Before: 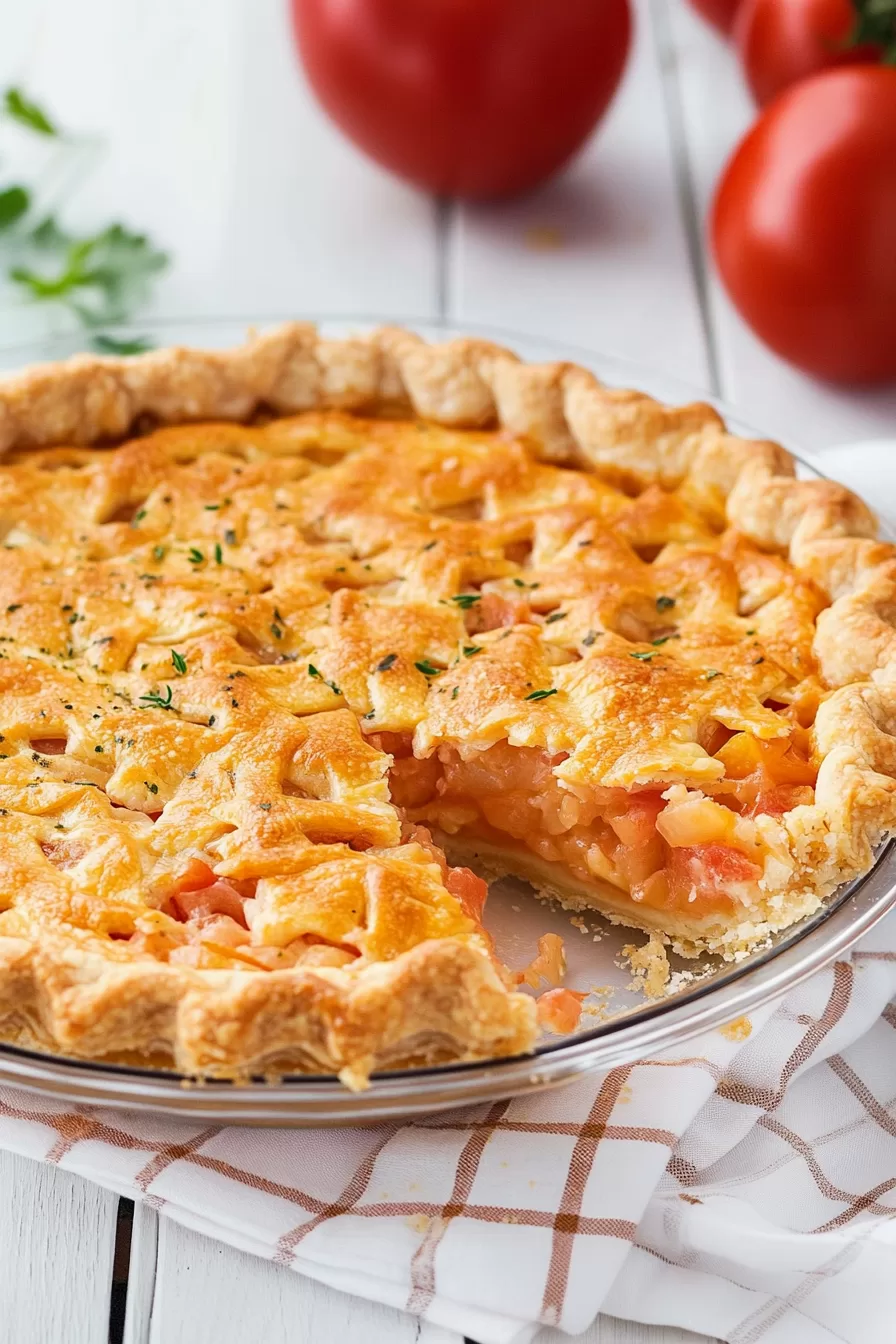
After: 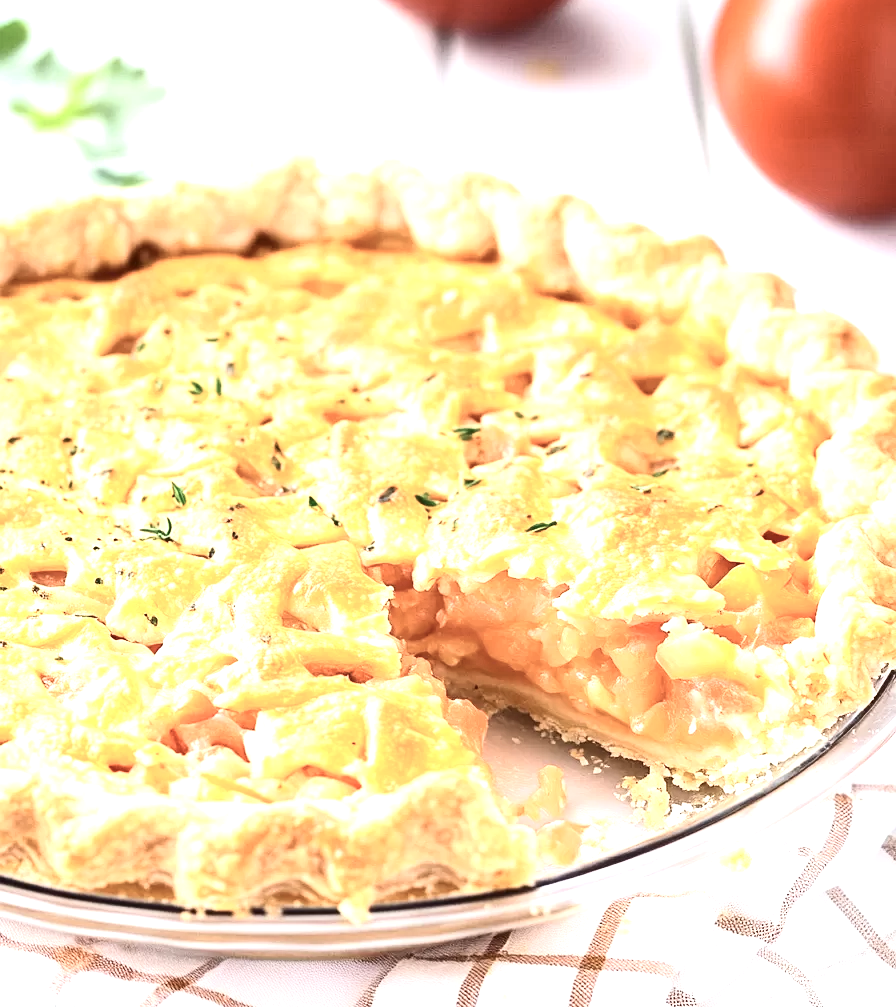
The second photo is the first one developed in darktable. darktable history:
contrast brightness saturation: contrast 0.246, saturation -0.306
exposure: black level correction 0, exposure 1.469 EV, compensate highlight preservation false
crop and rotate: top 12.526%, bottom 12.513%
